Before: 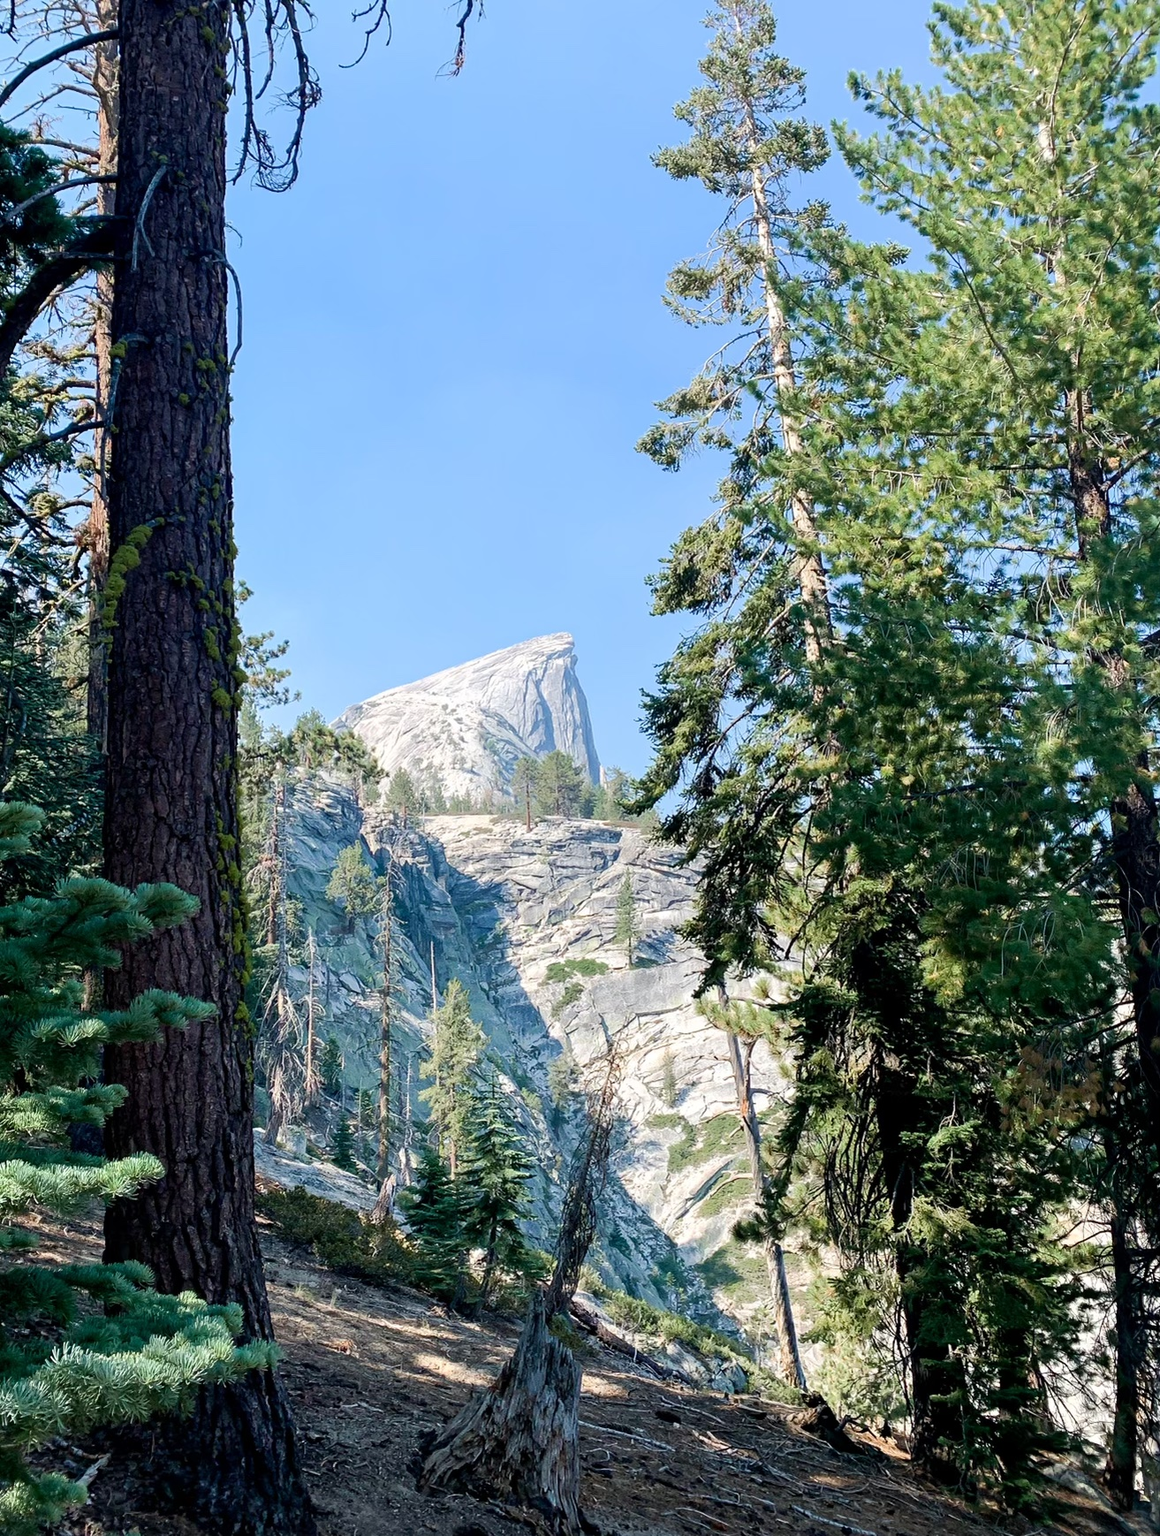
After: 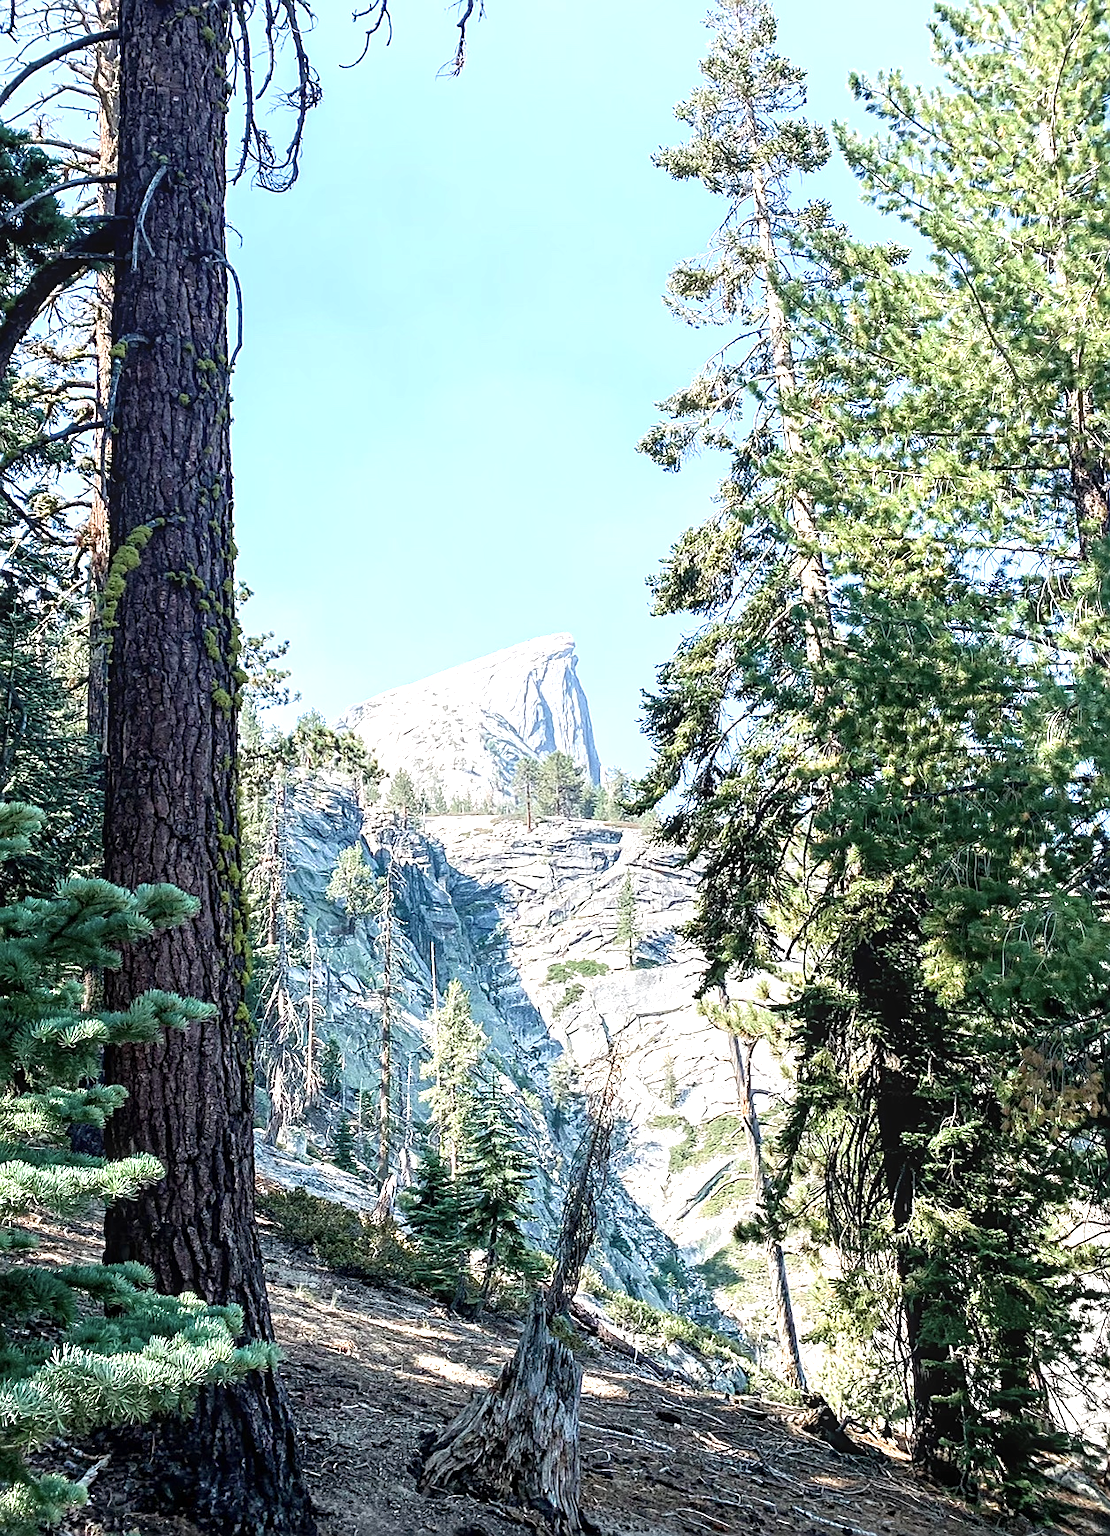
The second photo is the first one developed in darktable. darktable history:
crop: right 4.339%, bottom 0.033%
color correction: highlights b* 0.011, saturation 0.8
exposure: exposure 1 EV, compensate highlight preservation false
sharpen: on, module defaults
local contrast: on, module defaults
